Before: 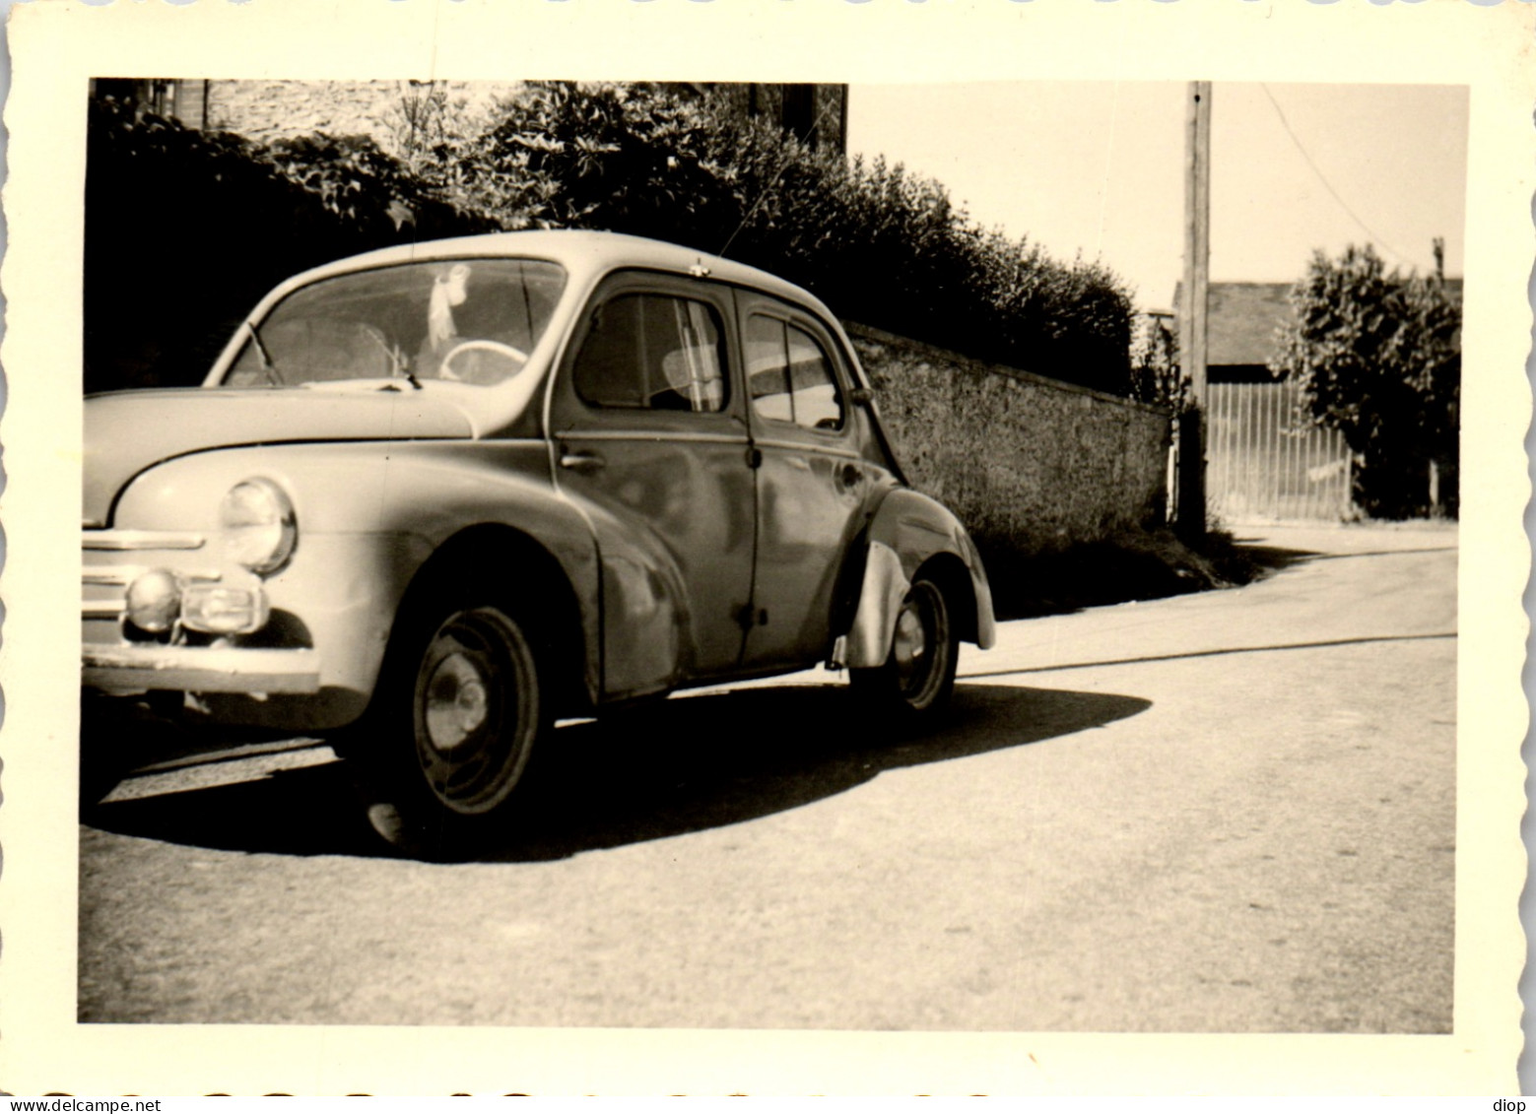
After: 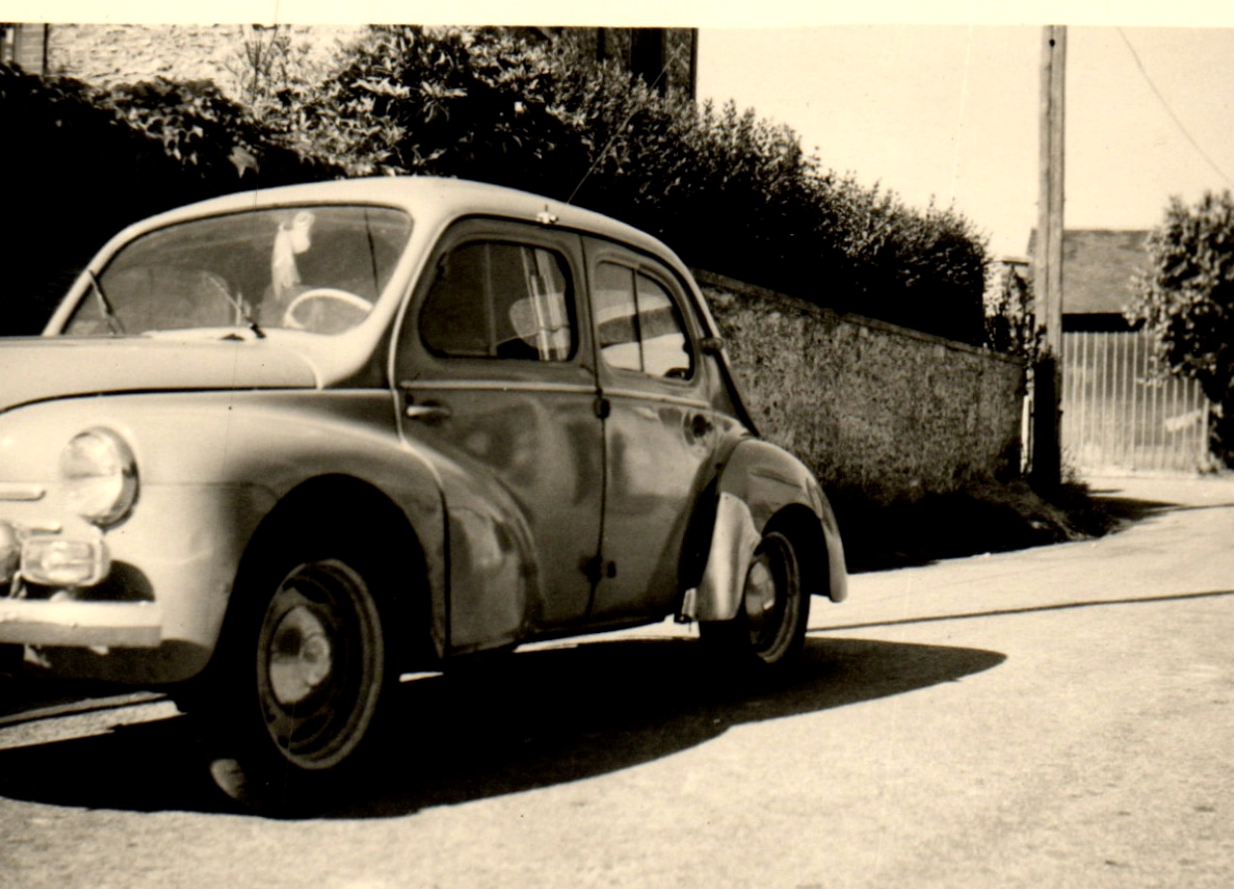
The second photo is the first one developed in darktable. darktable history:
crop and rotate: left 10.463%, top 5.076%, right 10.371%, bottom 16.304%
local contrast: mode bilateral grid, contrast 20, coarseness 50, detail 119%, midtone range 0.2
